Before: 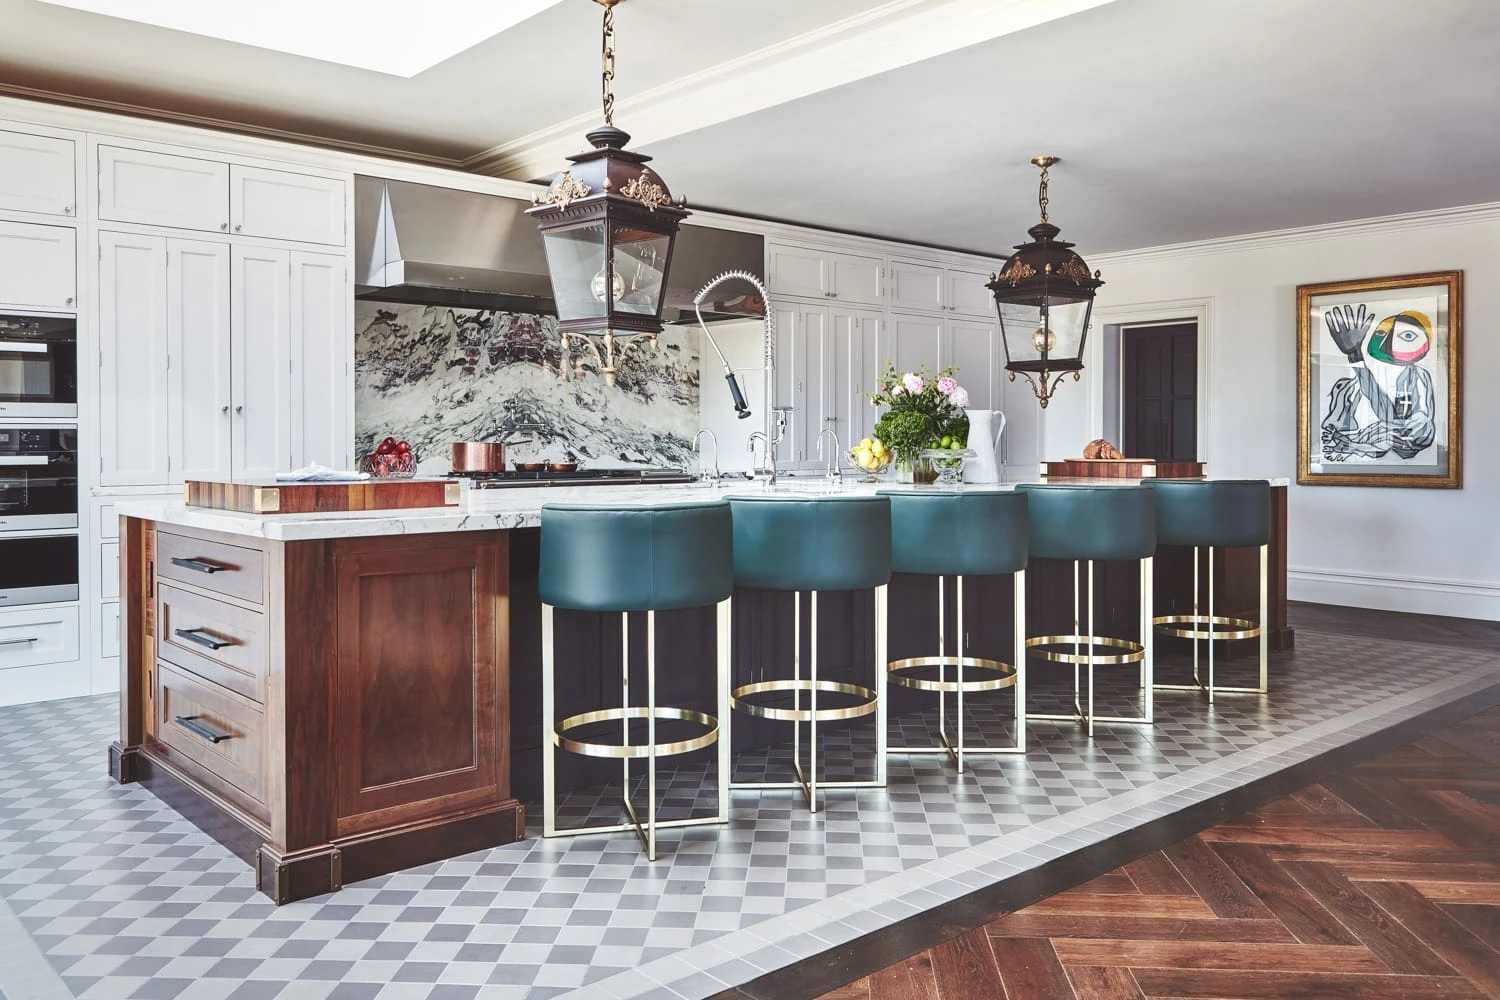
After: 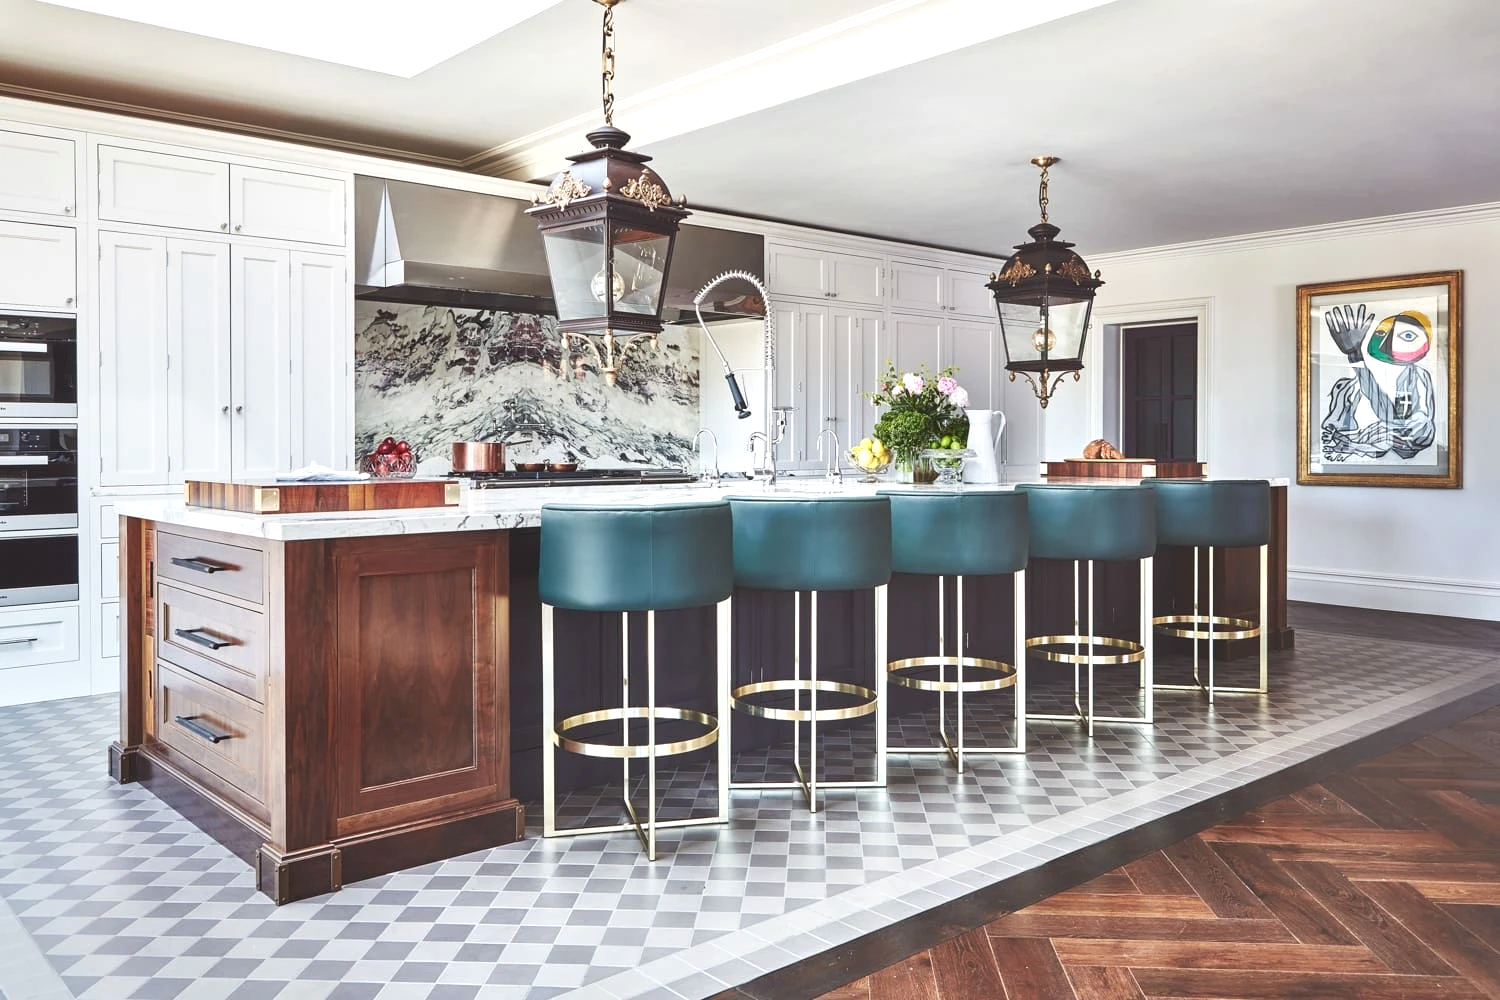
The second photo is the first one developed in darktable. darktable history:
exposure: exposure 0.291 EV, compensate highlight preservation false
